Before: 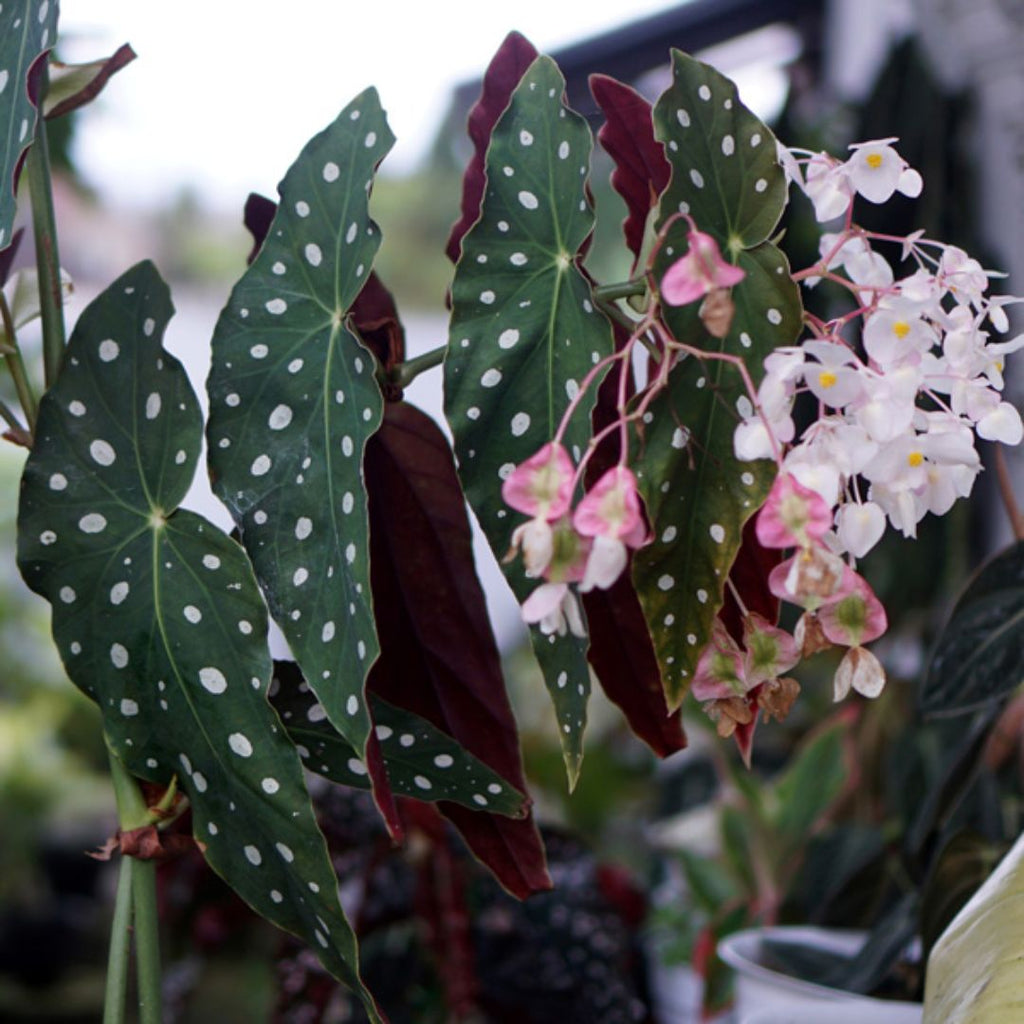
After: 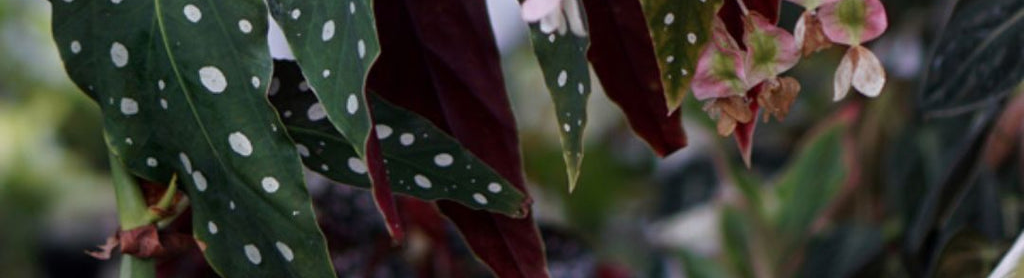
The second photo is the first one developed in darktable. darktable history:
crop and rotate: top 58.692%, bottom 14.11%
